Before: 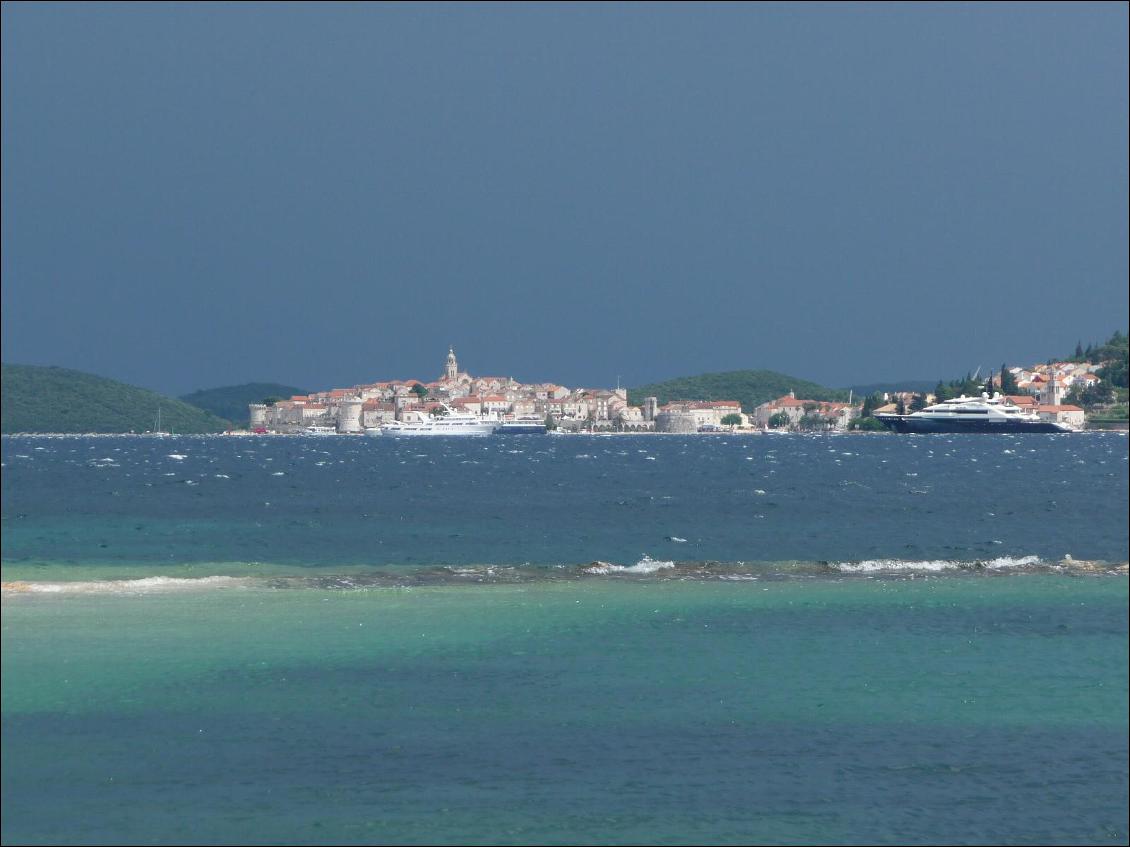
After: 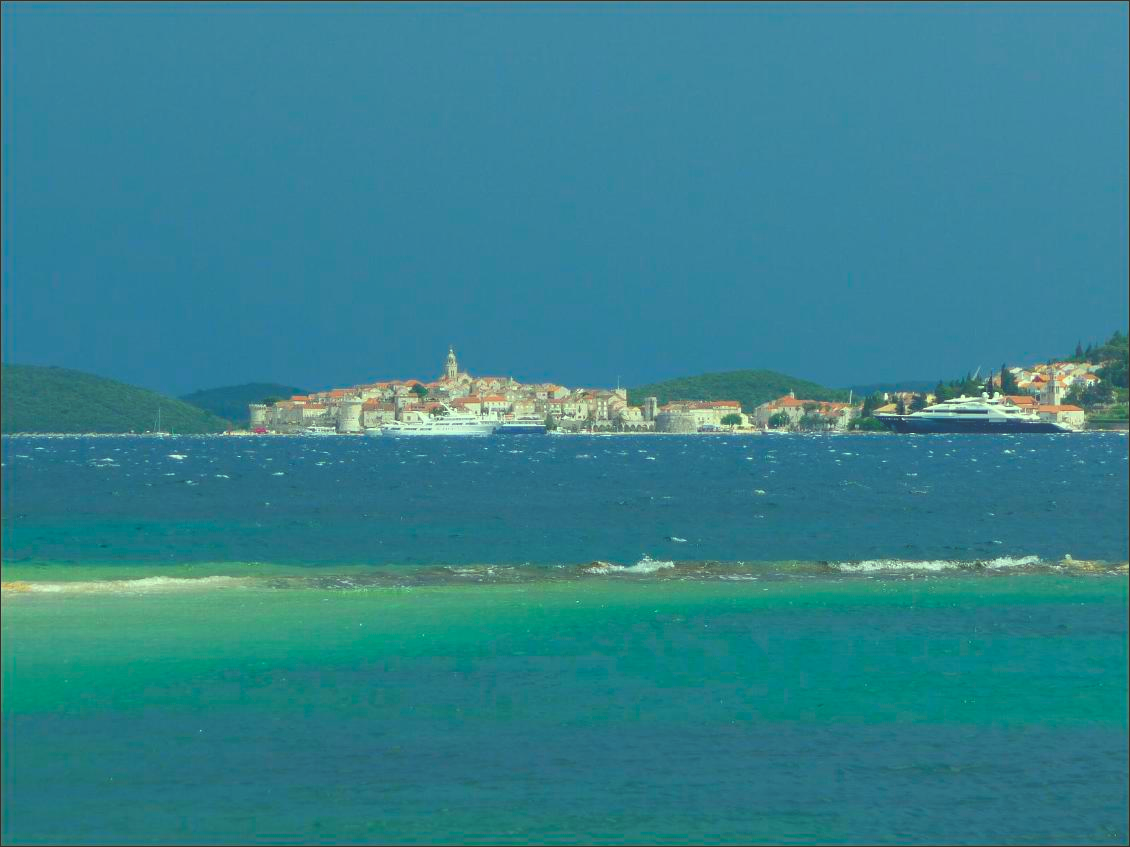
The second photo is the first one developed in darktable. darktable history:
exposure: black level correction -0.03, compensate highlight preservation false
color correction: highlights a* -10.77, highlights b* 9.8, saturation 1.72
